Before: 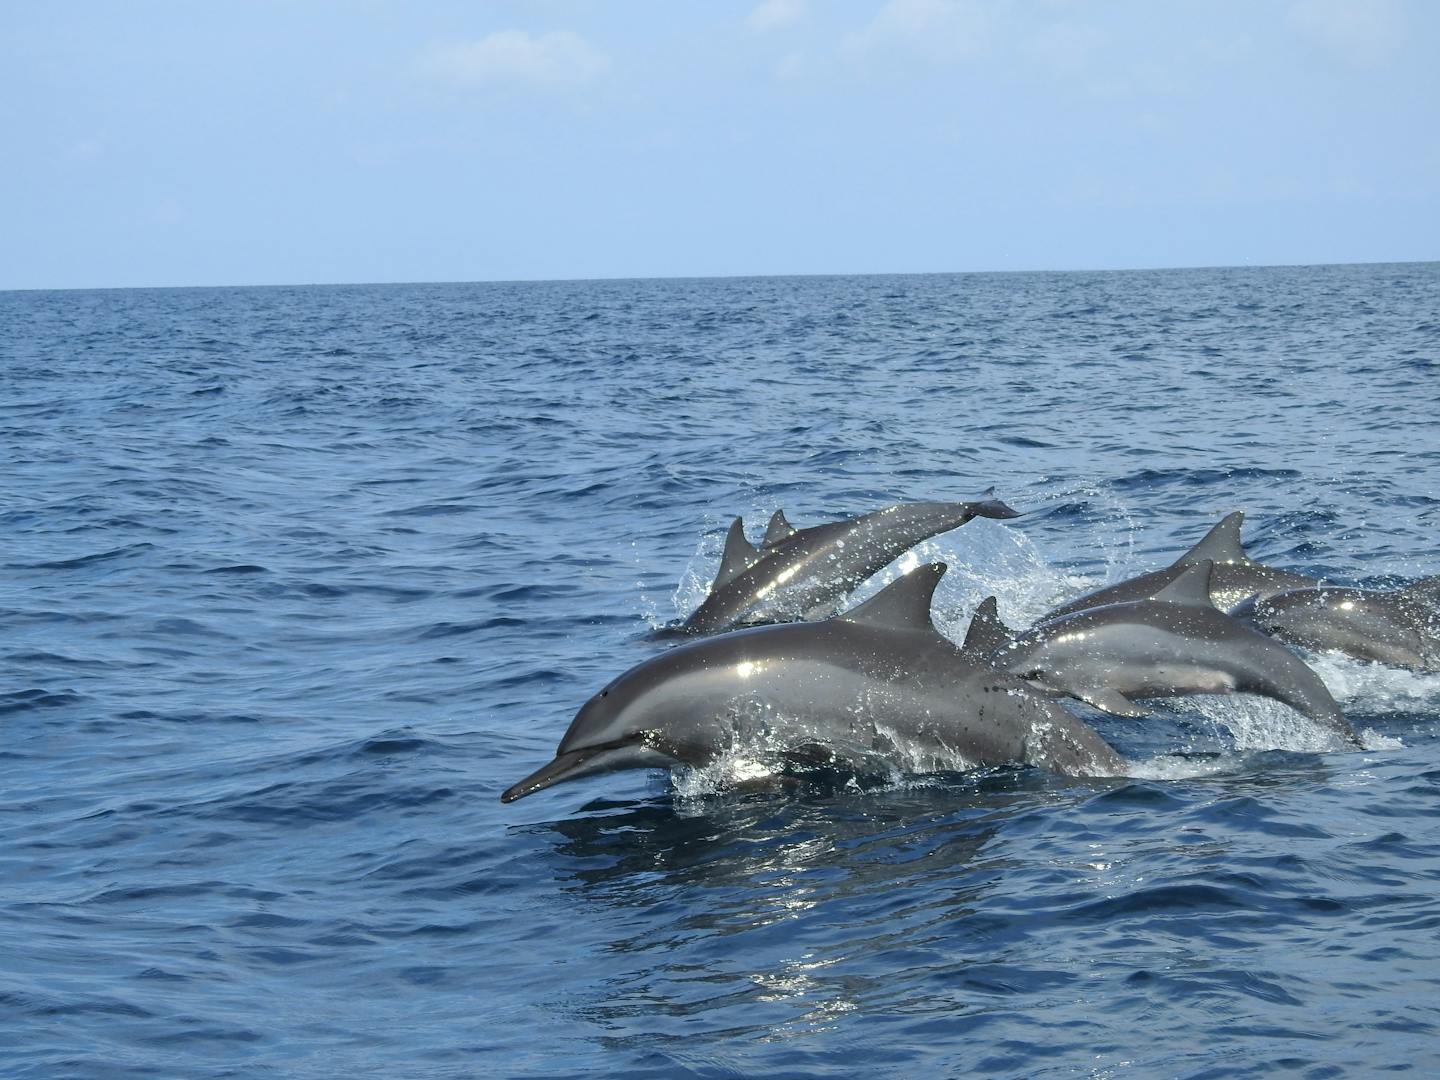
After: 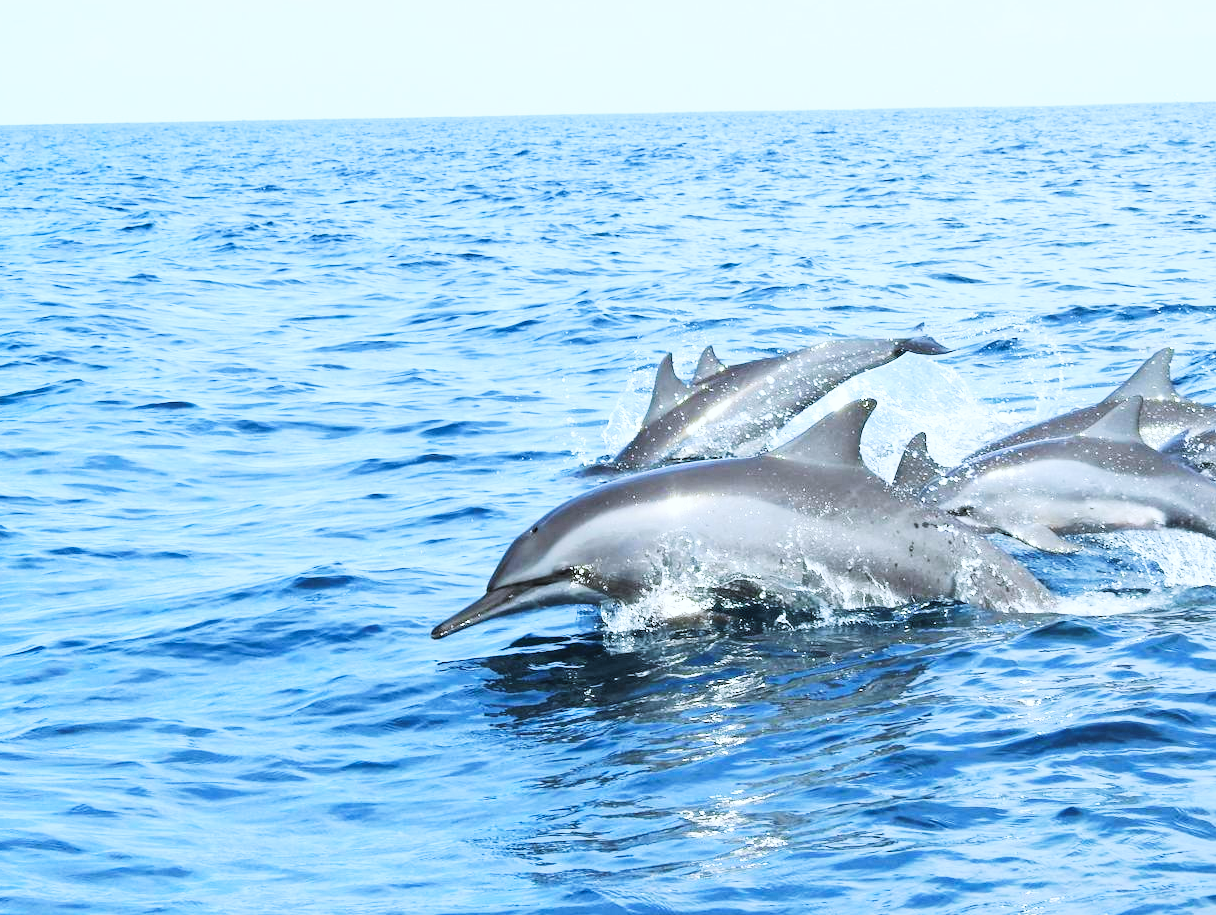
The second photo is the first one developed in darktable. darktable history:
crop and rotate: left 4.894%, top 15.254%, right 10.652%
contrast brightness saturation: brightness 0.141
base curve: curves: ch0 [(0, 0) (0.007, 0.004) (0.027, 0.03) (0.046, 0.07) (0.207, 0.54) (0.442, 0.872) (0.673, 0.972) (1, 1)], preserve colors none
color correction: highlights a* -0.79, highlights b* -8.25
